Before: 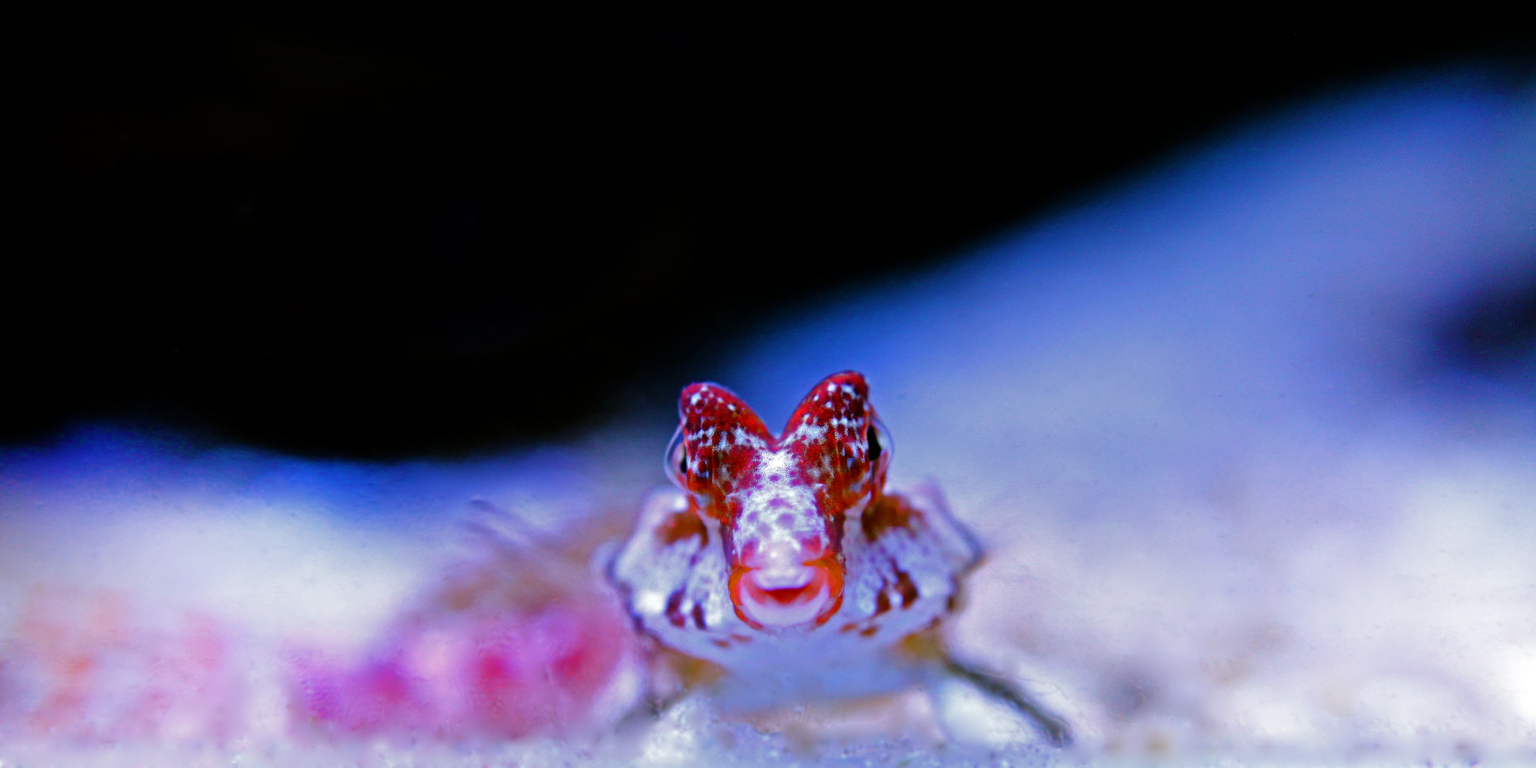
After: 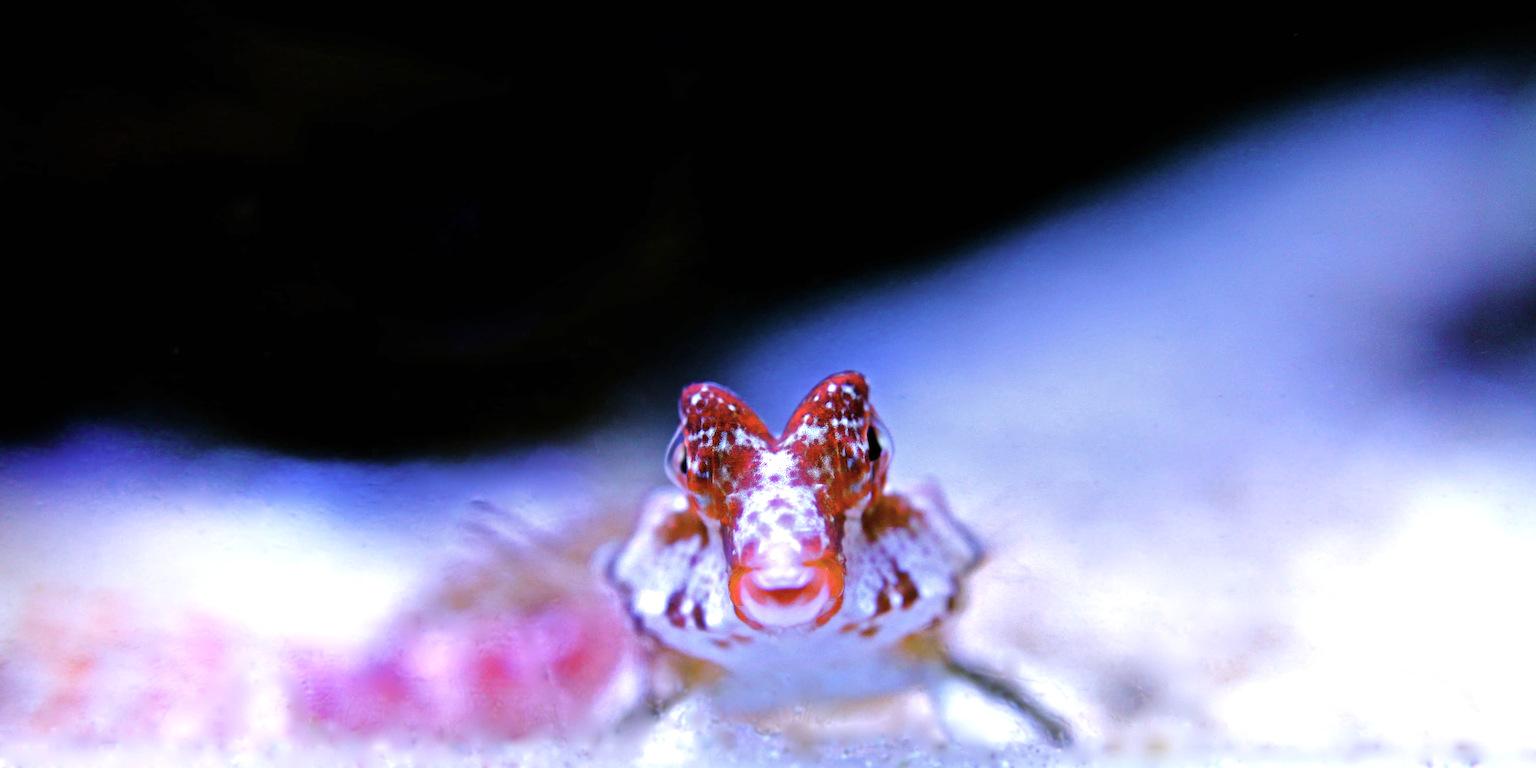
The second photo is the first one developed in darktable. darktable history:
color correction: highlights b* -0.037, saturation 0.802
exposure: black level correction 0, exposure 0.701 EV, compensate exposure bias true, compensate highlight preservation false
